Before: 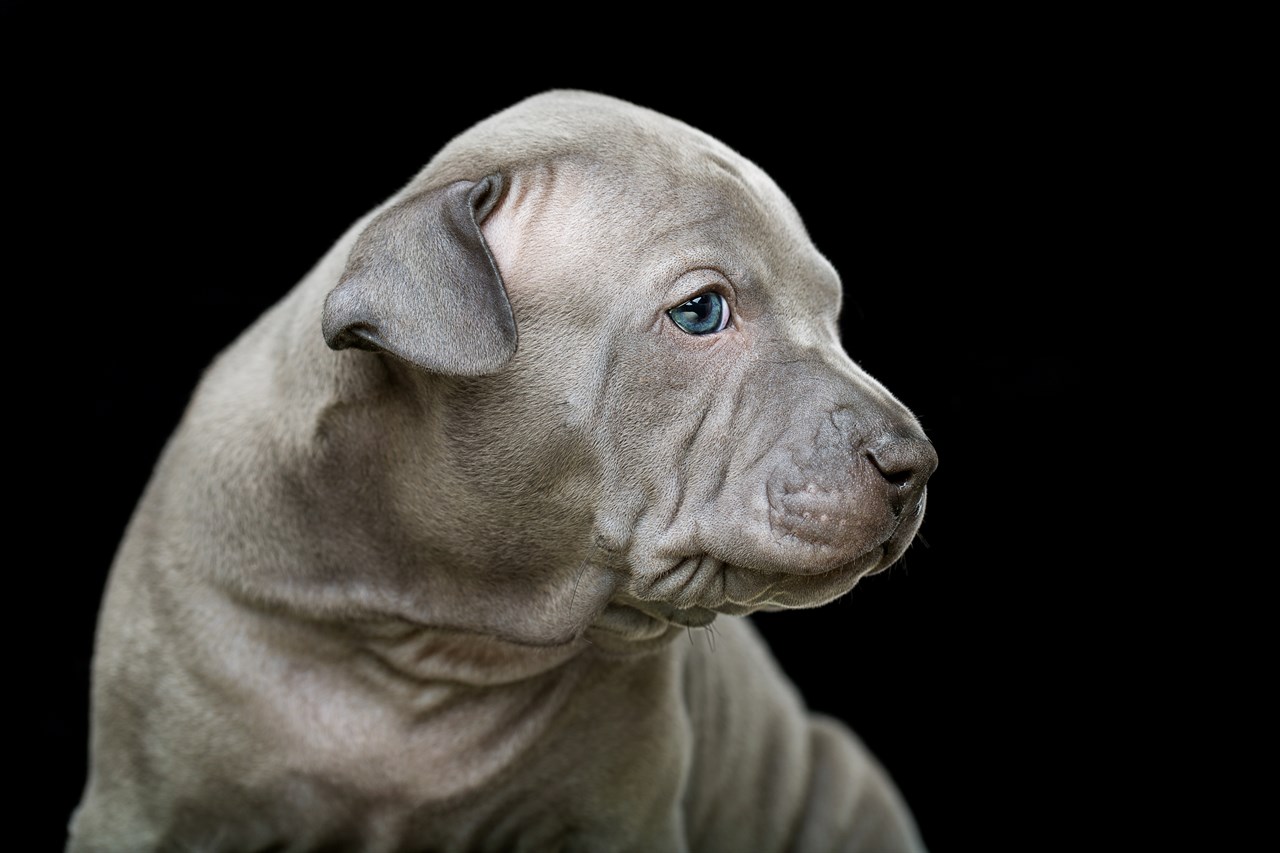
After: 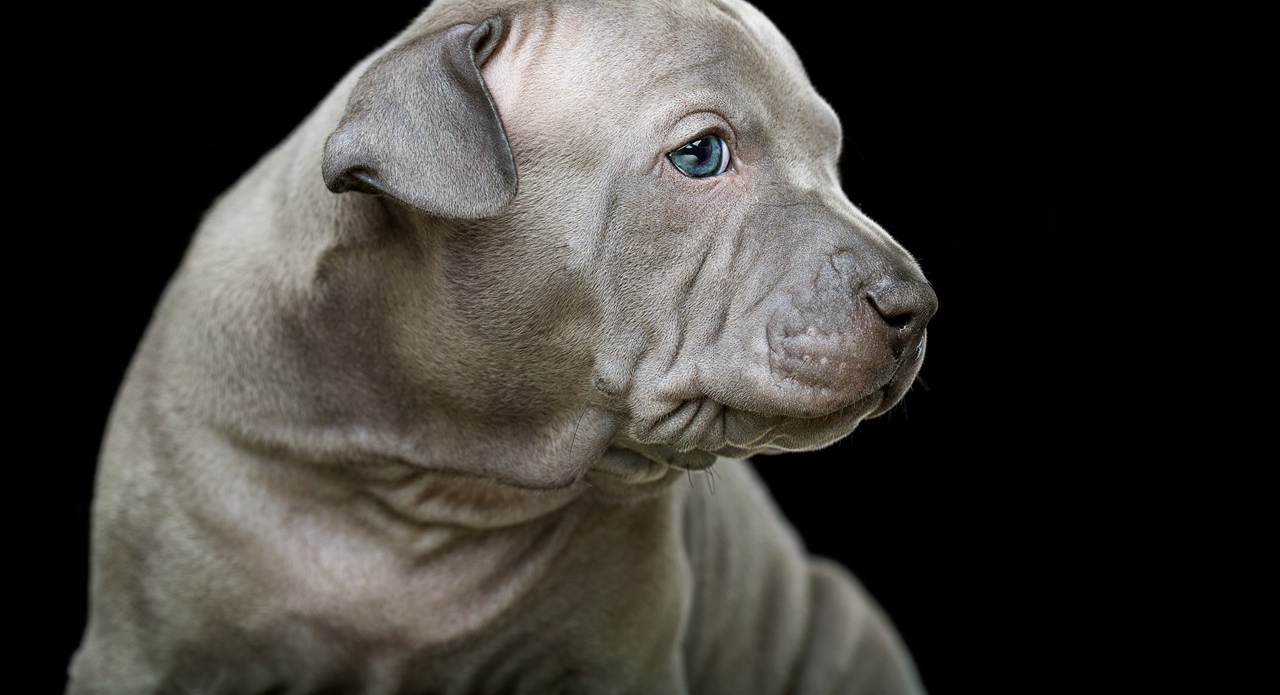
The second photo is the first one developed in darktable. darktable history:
crop and rotate: top 18.507%
shadows and highlights: shadows -21.3, highlights 100, soften with gaussian
